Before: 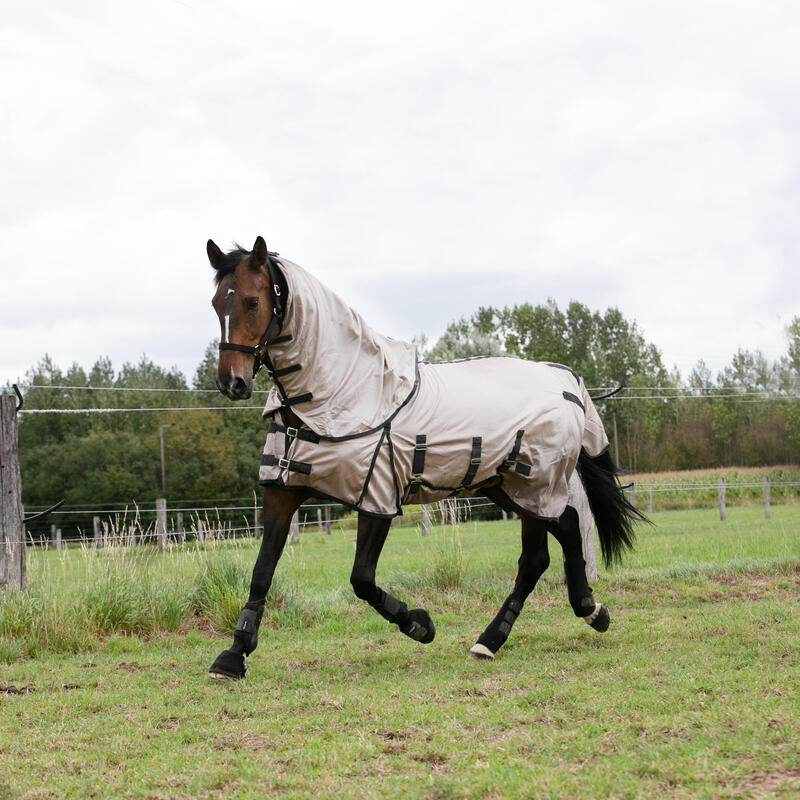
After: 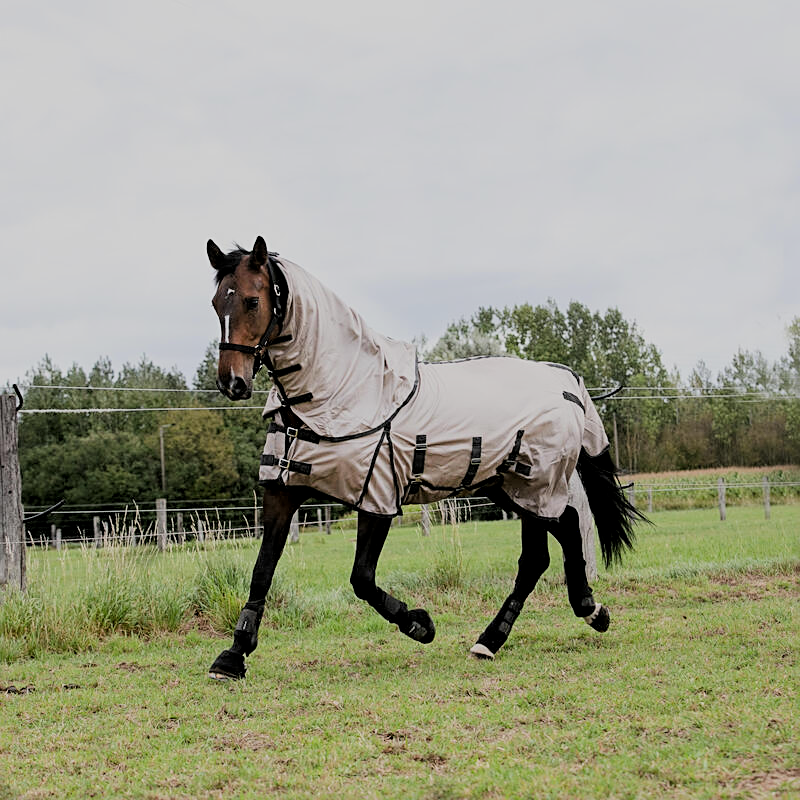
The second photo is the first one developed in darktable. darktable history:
sharpen: on, module defaults
filmic rgb: black relative exposure -7.15 EV, white relative exposure 5.36 EV, hardness 3.02, color science v6 (2022)
local contrast: highlights 100%, shadows 100%, detail 120%, midtone range 0.2
